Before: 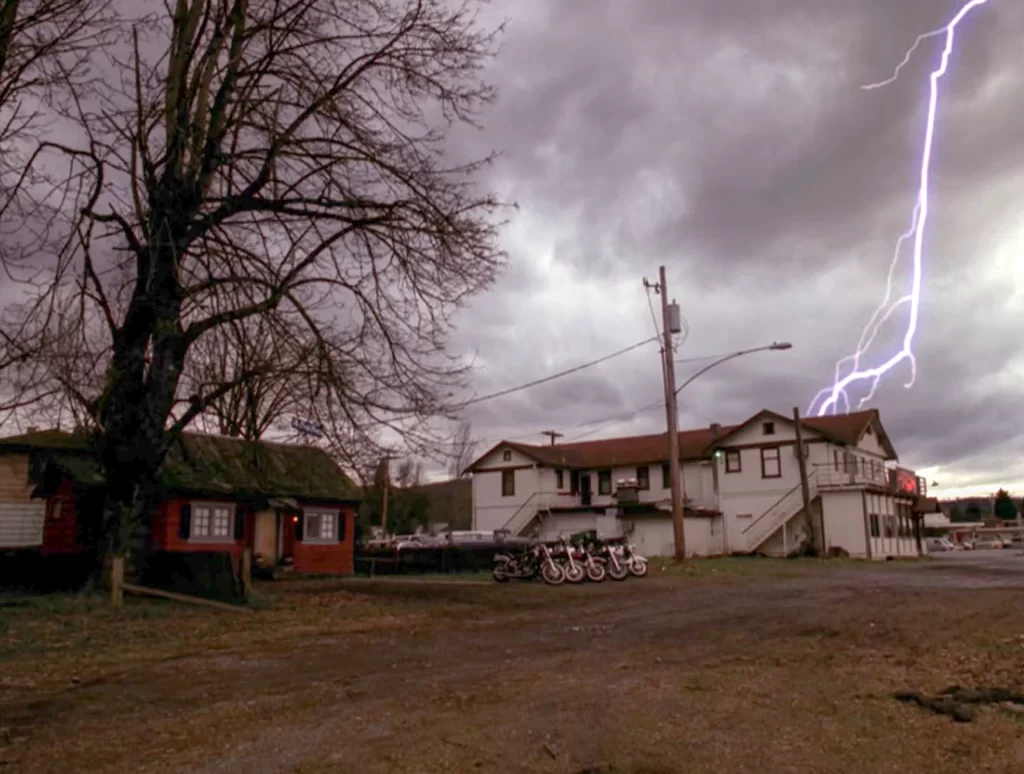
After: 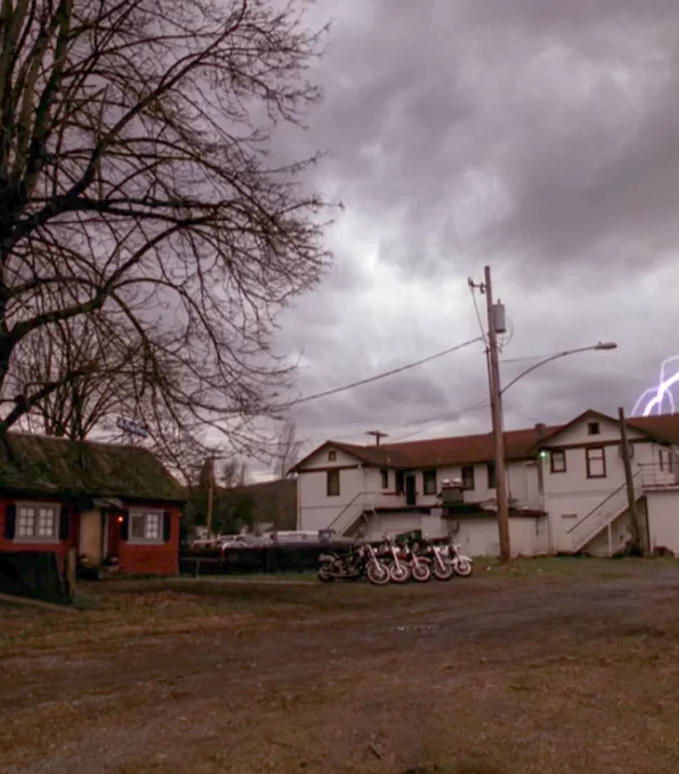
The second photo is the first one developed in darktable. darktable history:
crop: left 17.097%, right 16.566%
